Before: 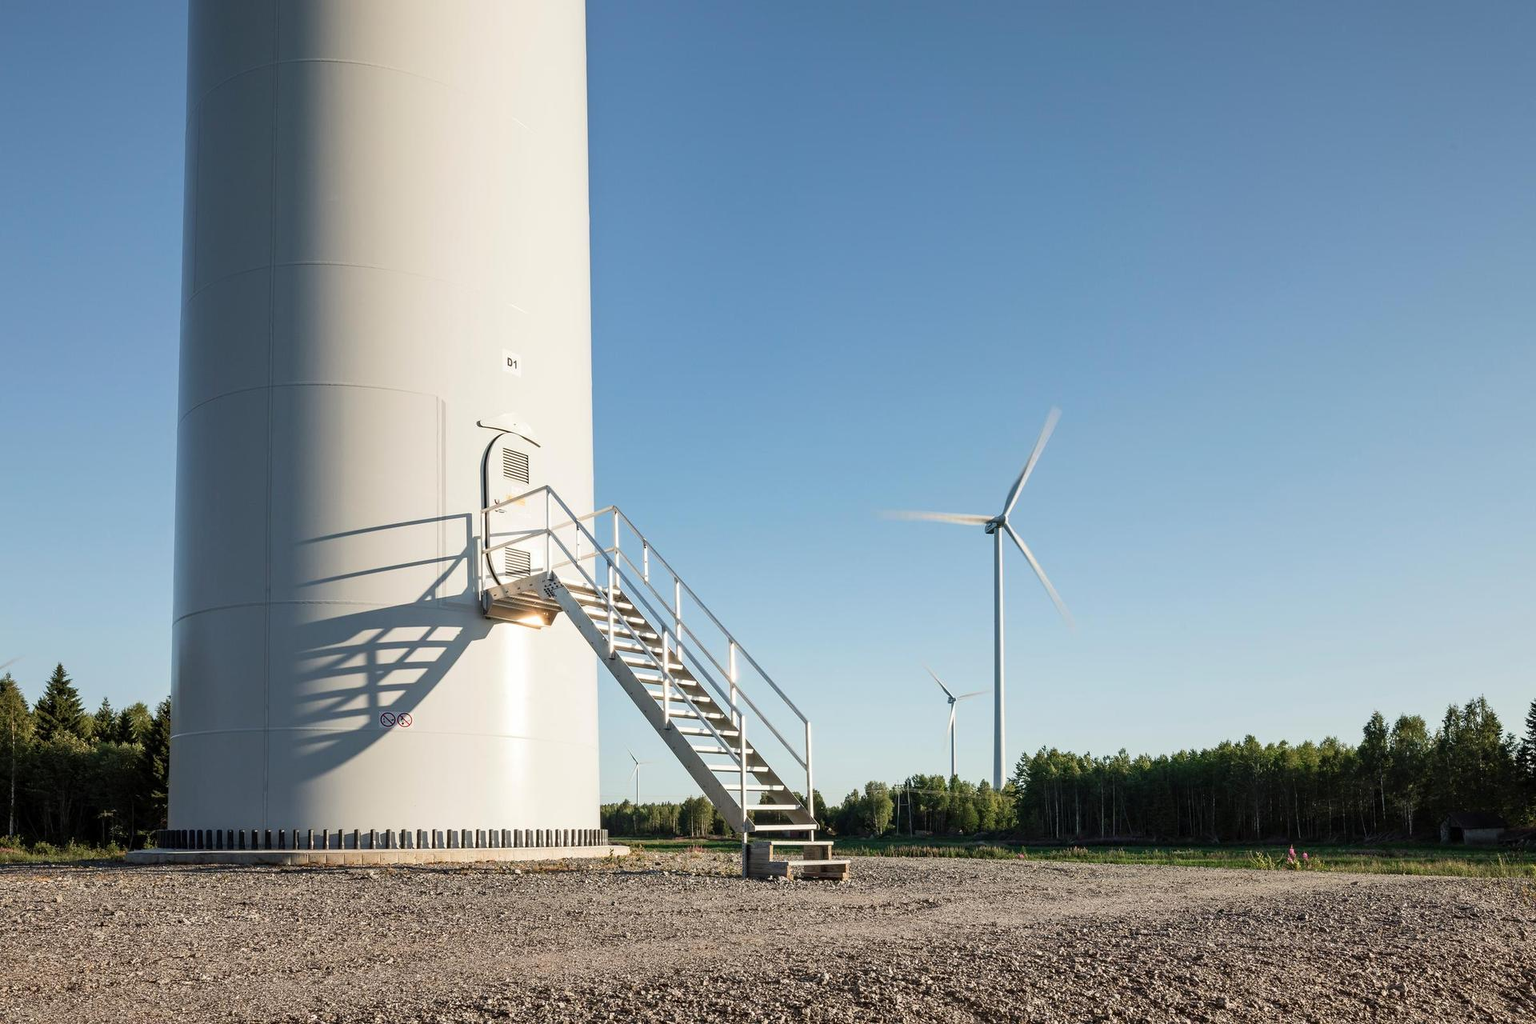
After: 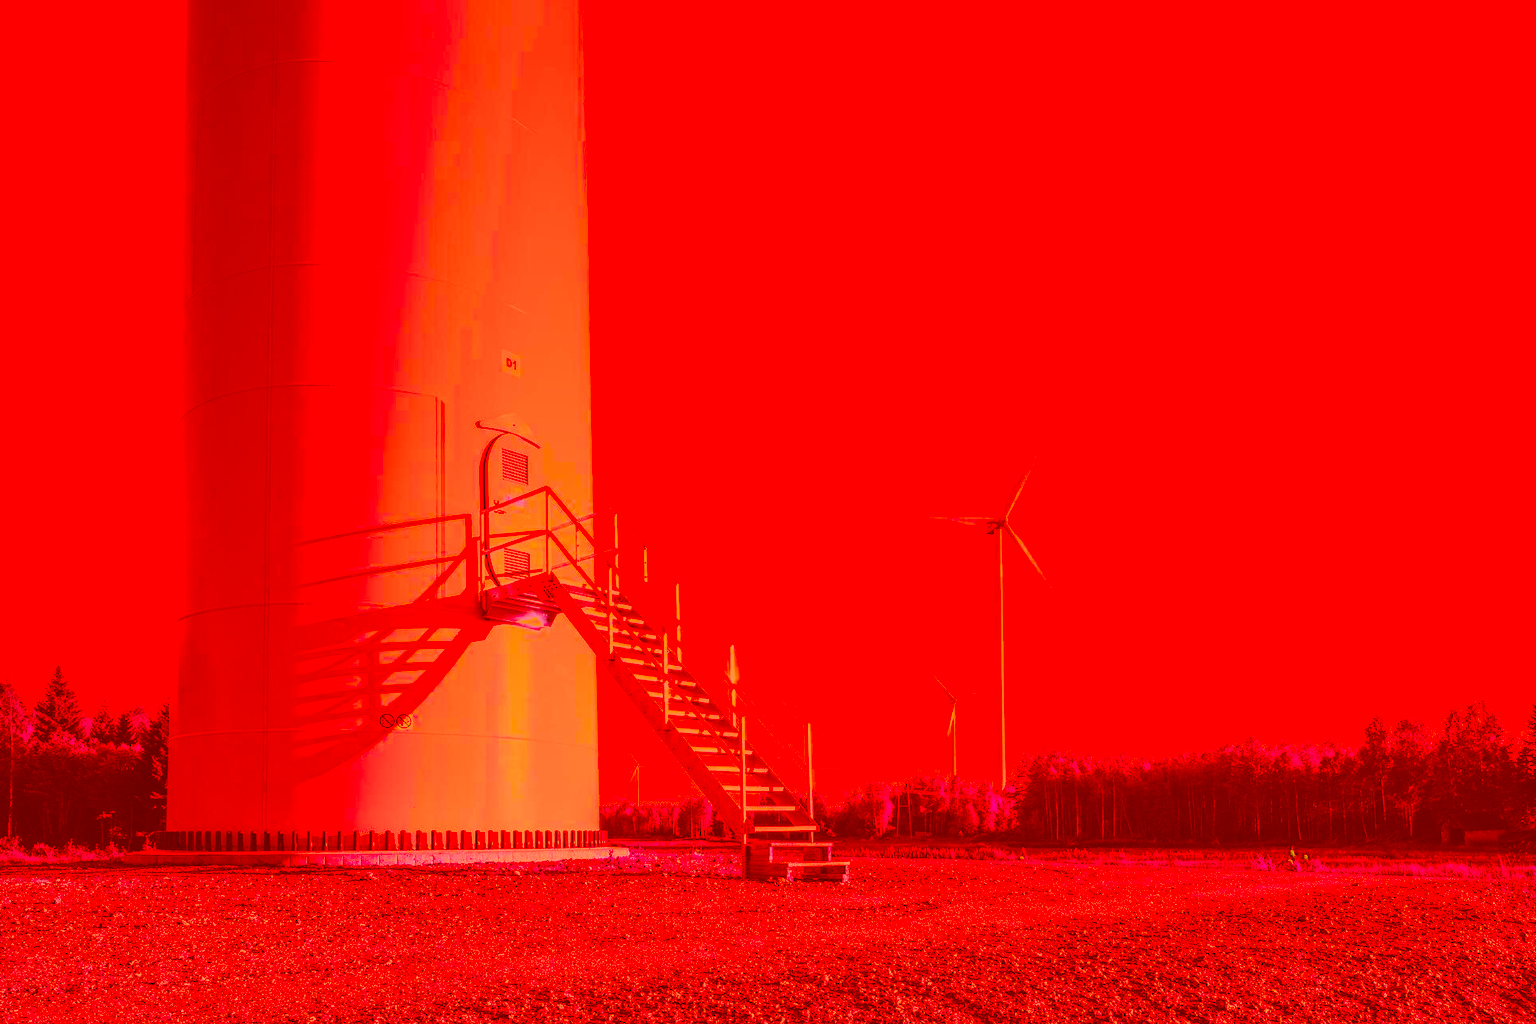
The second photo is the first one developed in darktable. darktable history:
crop and rotate: left 0.126%
graduated density: on, module defaults
color correction: highlights a* -39.68, highlights b* -40, shadows a* -40, shadows b* -40, saturation -3
local contrast: on, module defaults
velvia: strength 40%
